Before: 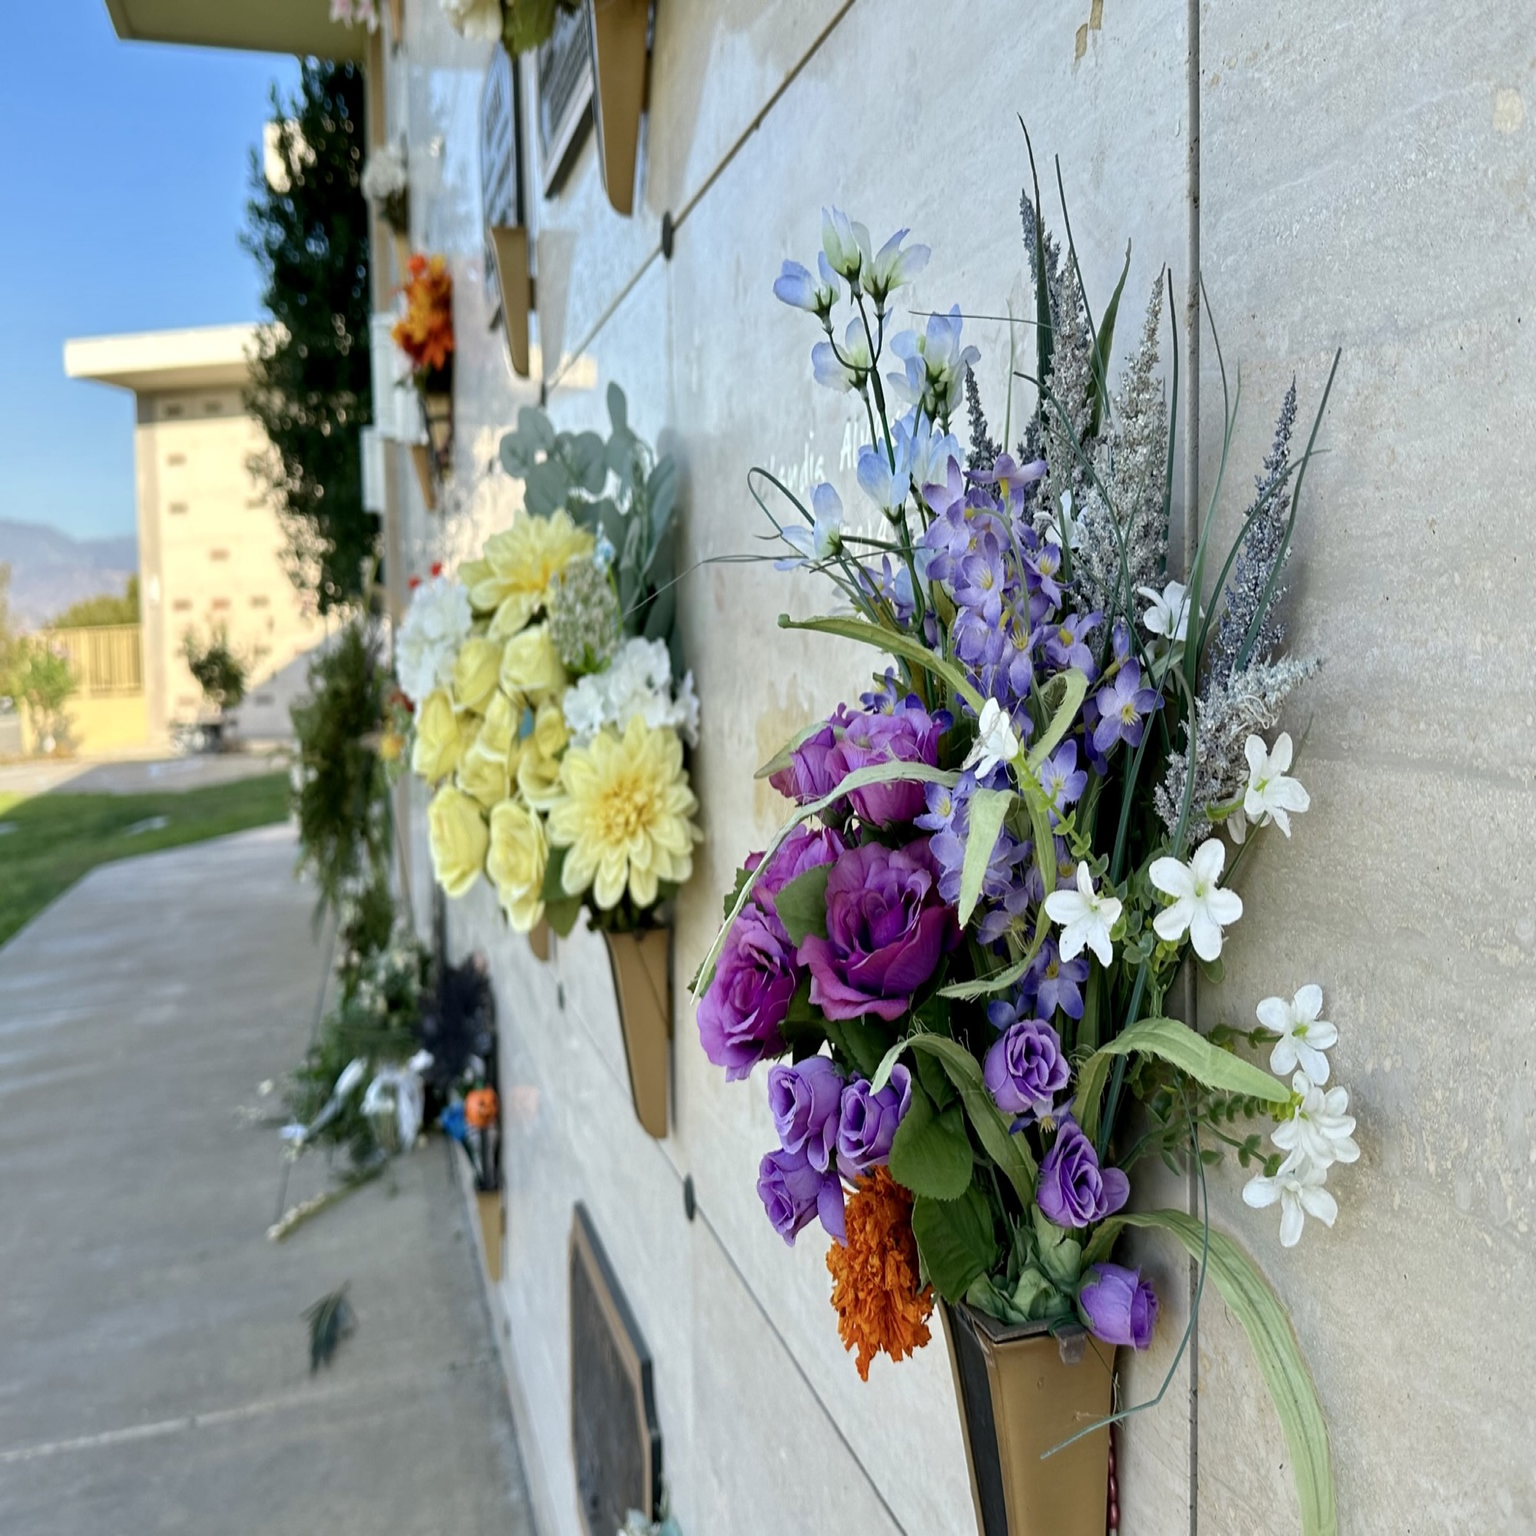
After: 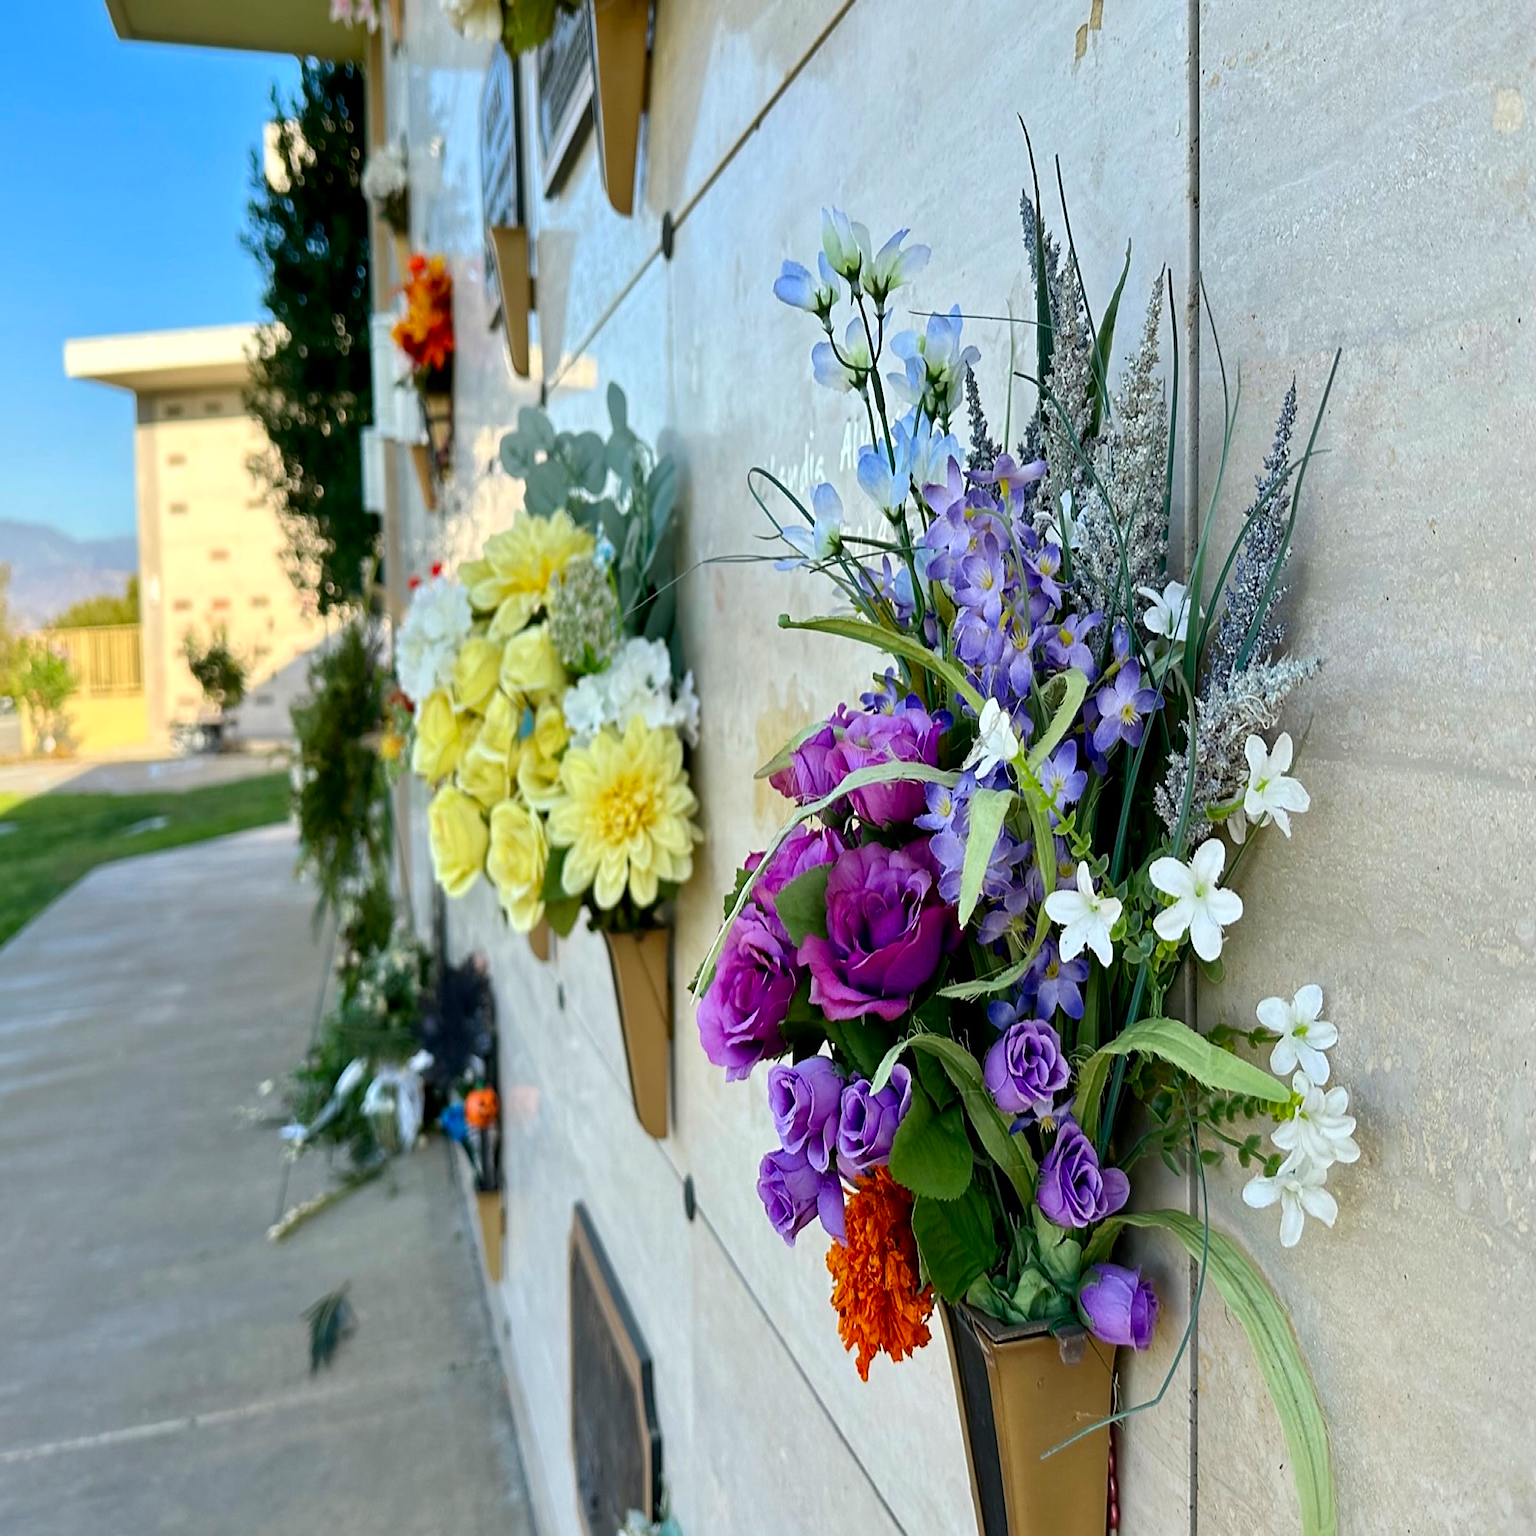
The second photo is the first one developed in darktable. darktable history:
contrast brightness saturation: contrast 0.076, saturation 0.201
sharpen: radius 1.903, amount 0.406, threshold 1.164
